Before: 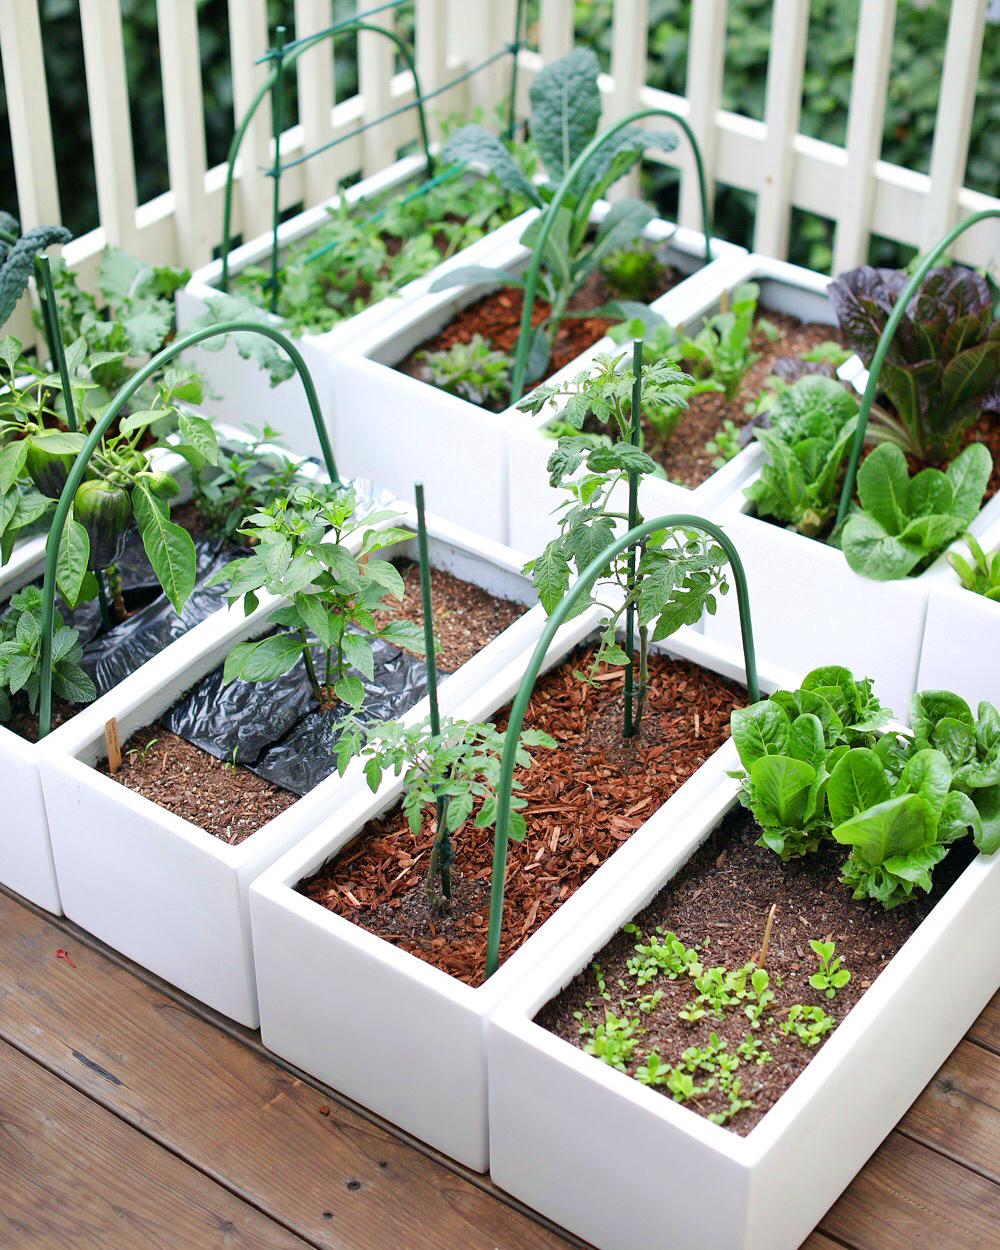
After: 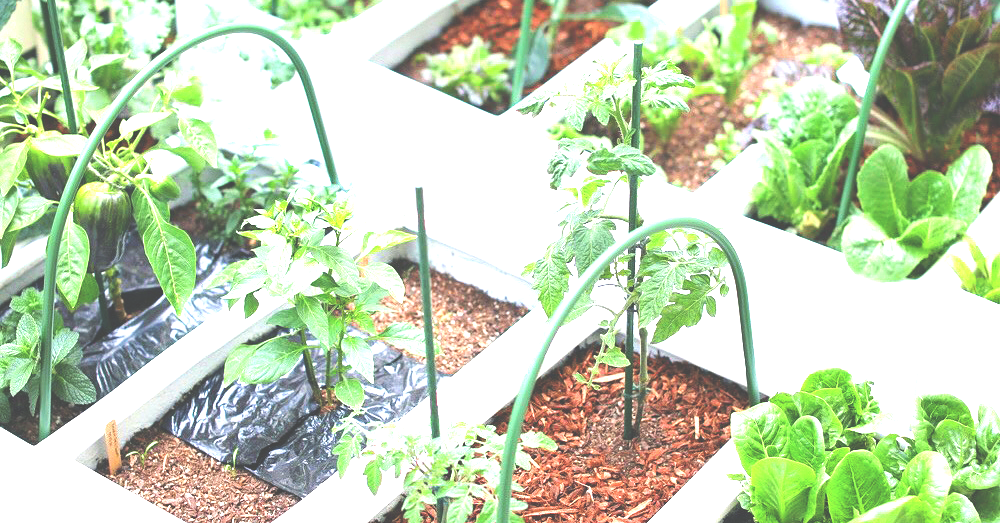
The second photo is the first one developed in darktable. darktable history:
crop and rotate: top 23.84%, bottom 34.294%
exposure: black level correction -0.023, exposure 1.397 EV, compensate highlight preservation false
